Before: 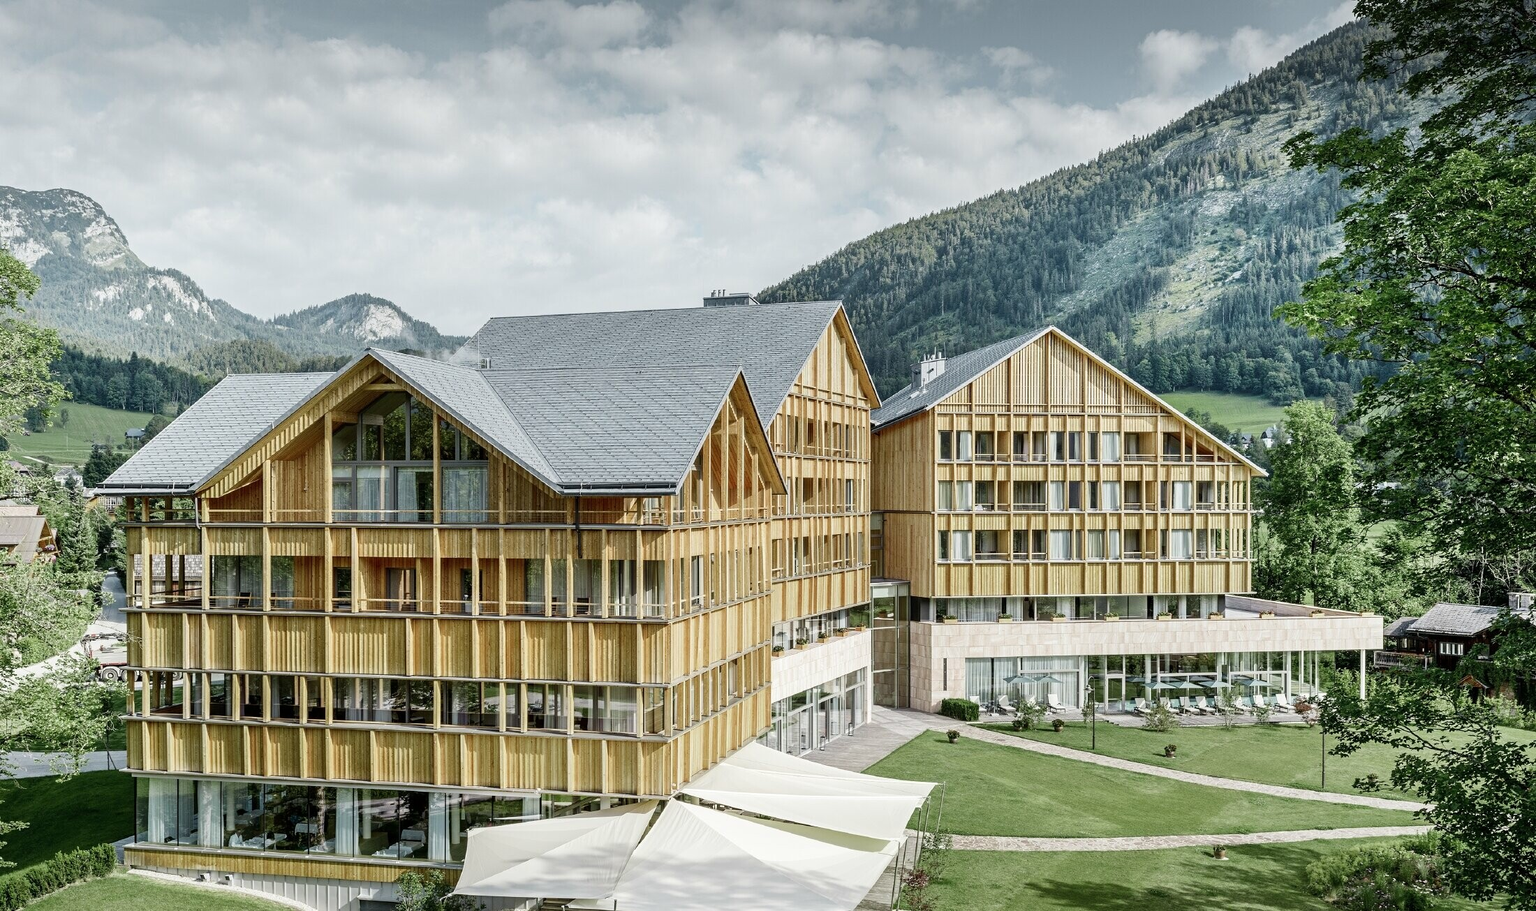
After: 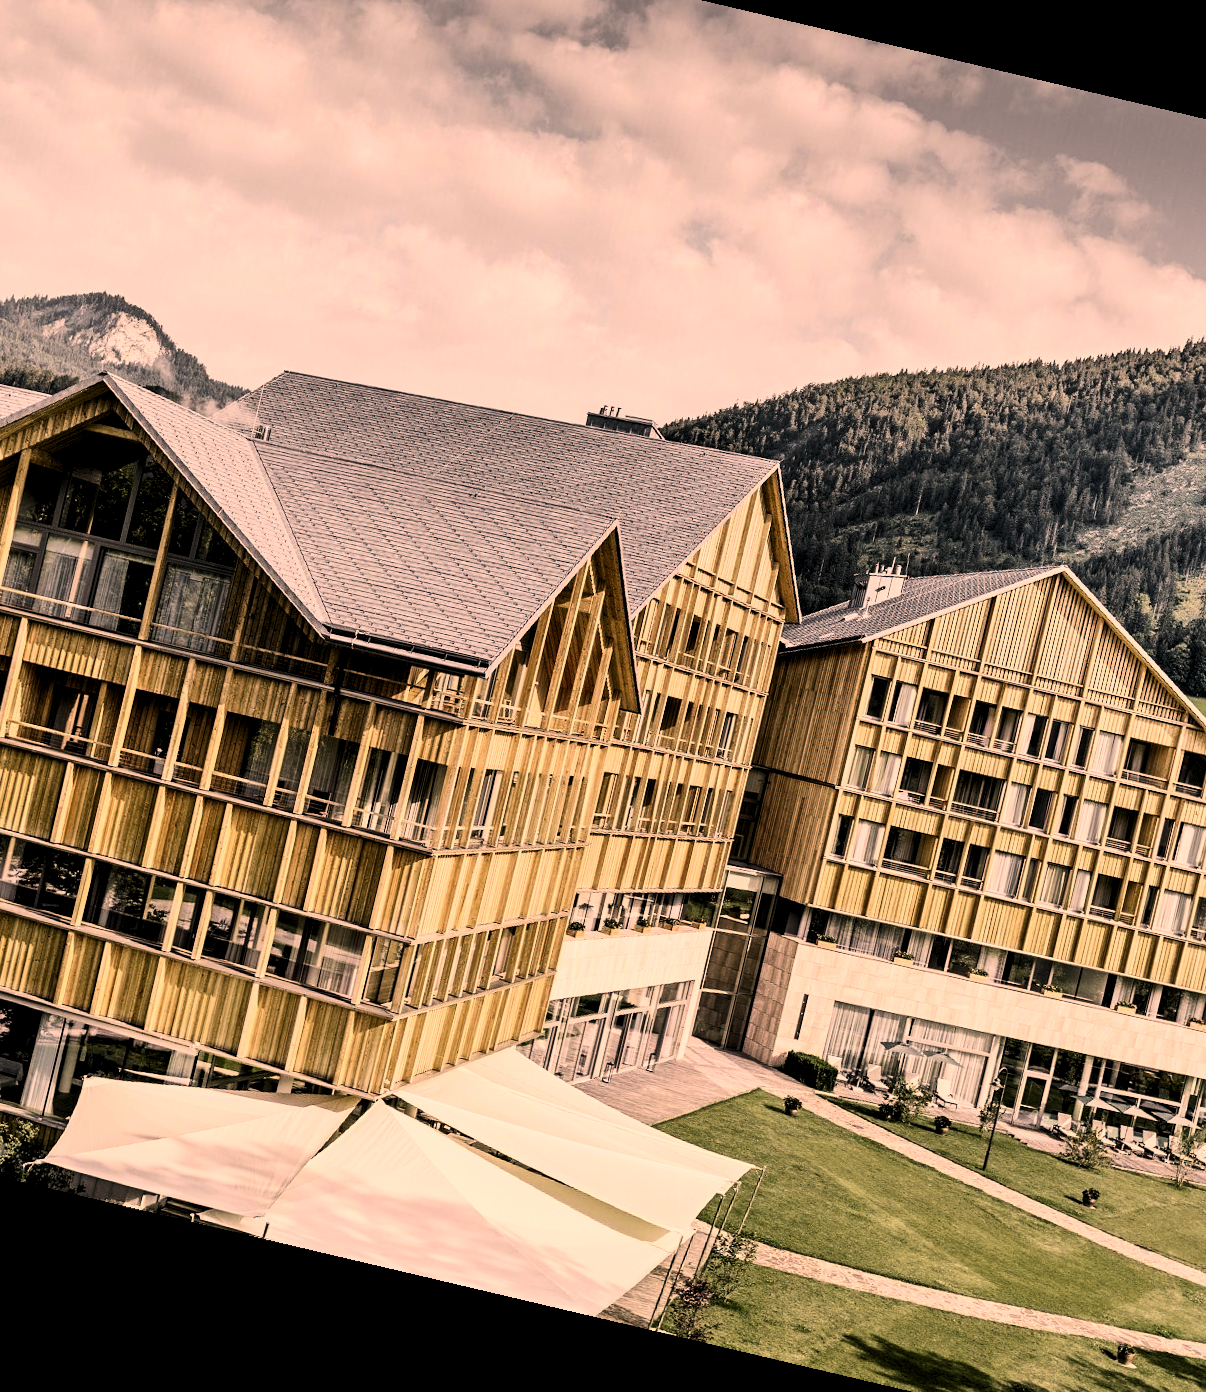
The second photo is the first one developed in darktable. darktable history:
contrast brightness saturation: contrast 0.28
color correction: highlights a* 21.88, highlights b* 22.25
crop and rotate: angle 0.02°, left 24.353%, top 13.219%, right 26.156%, bottom 8.224%
levels: levels [0.116, 0.574, 1]
shadows and highlights: low approximation 0.01, soften with gaussian
rotate and perspective: rotation 13.27°, automatic cropping off
